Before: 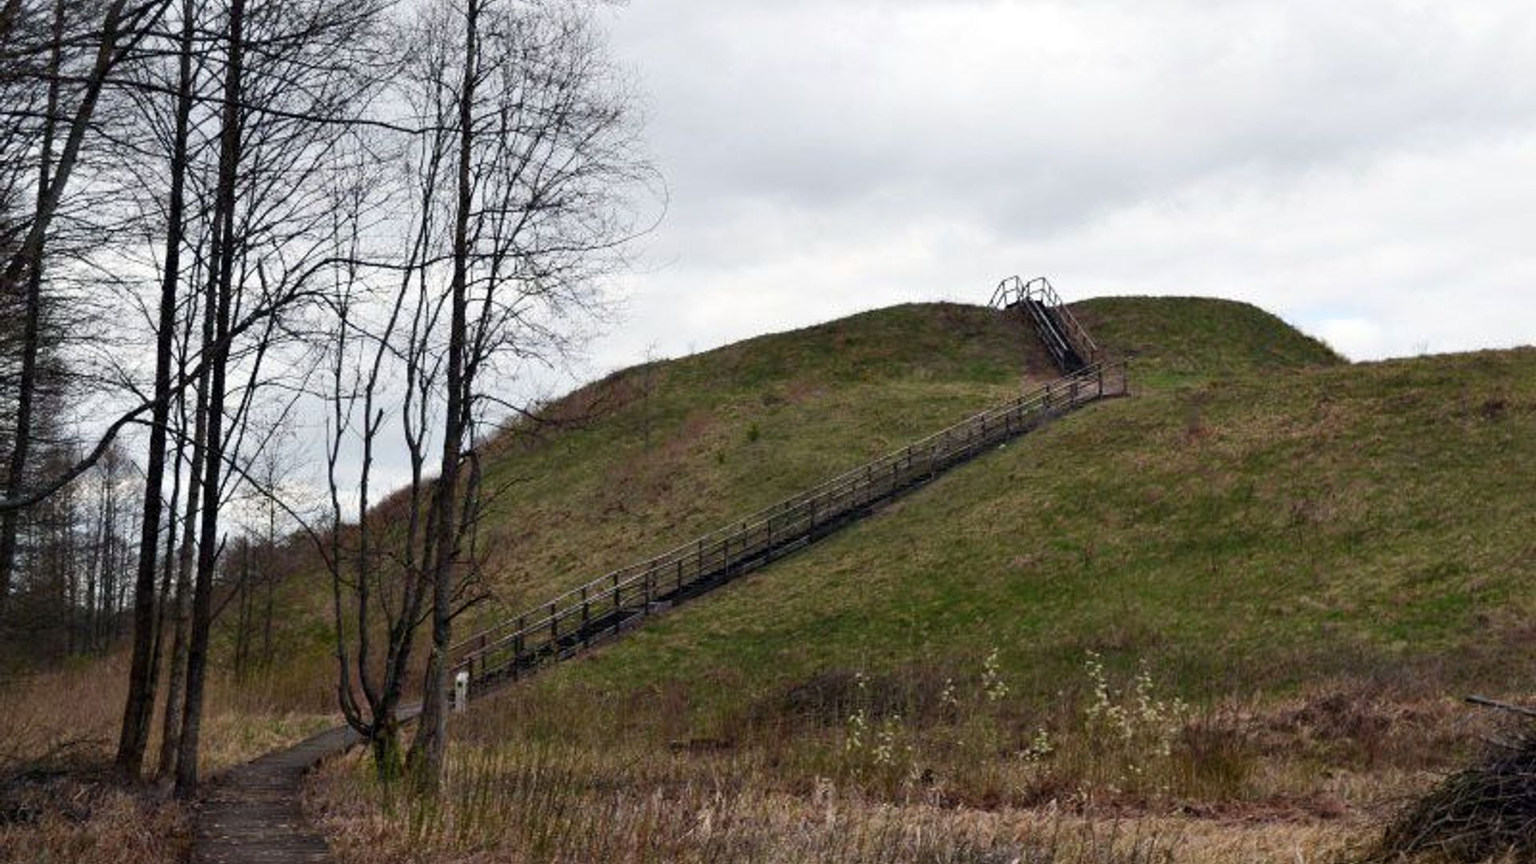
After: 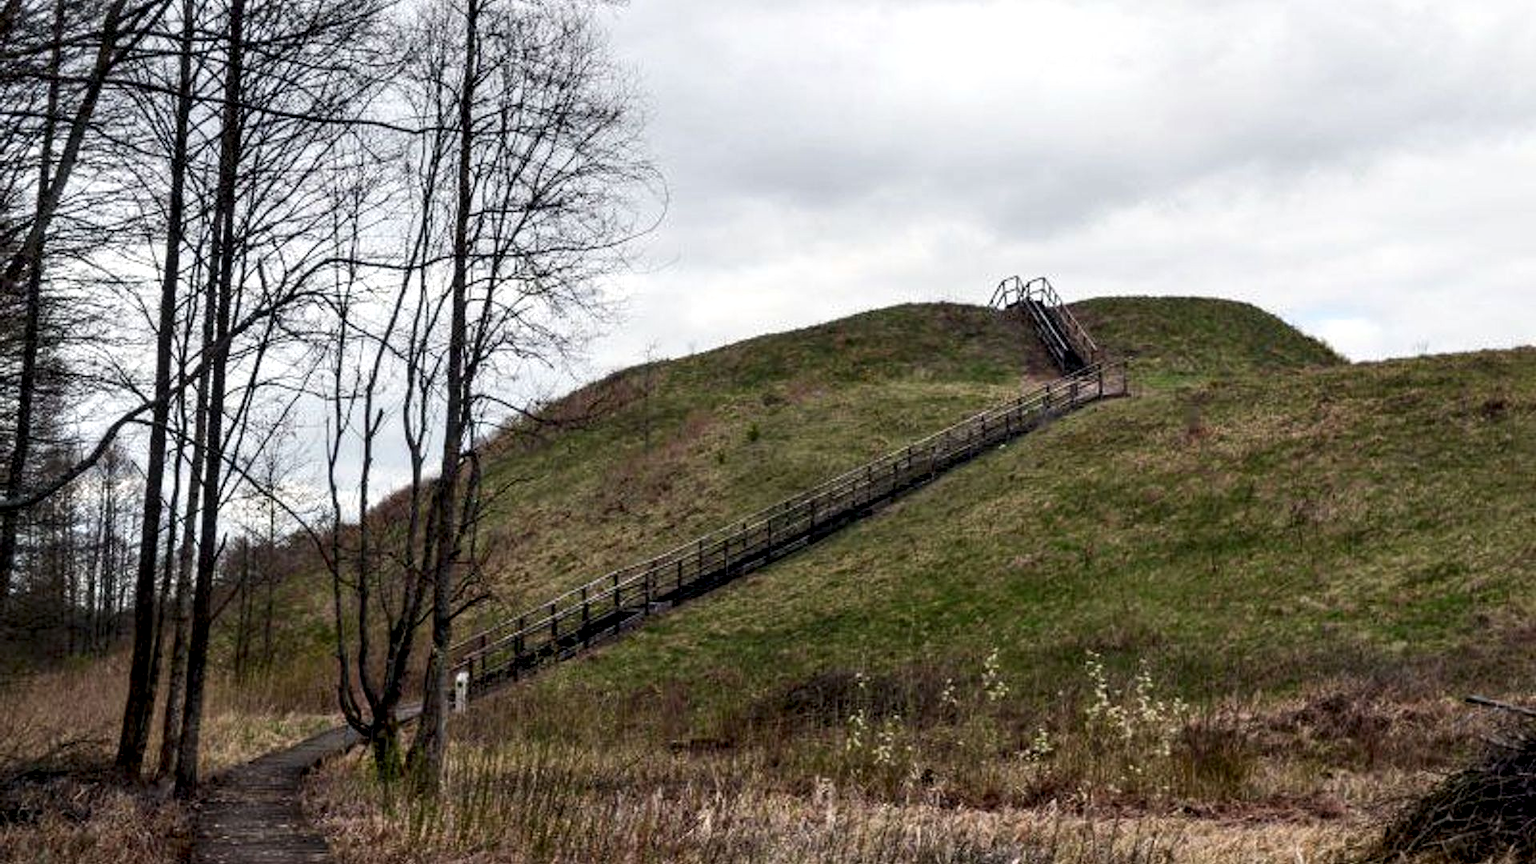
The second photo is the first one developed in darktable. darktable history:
contrast brightness saturation: contrast 0.1, brightness 0.02, saturation 0.02
local contrast: detail 150%
